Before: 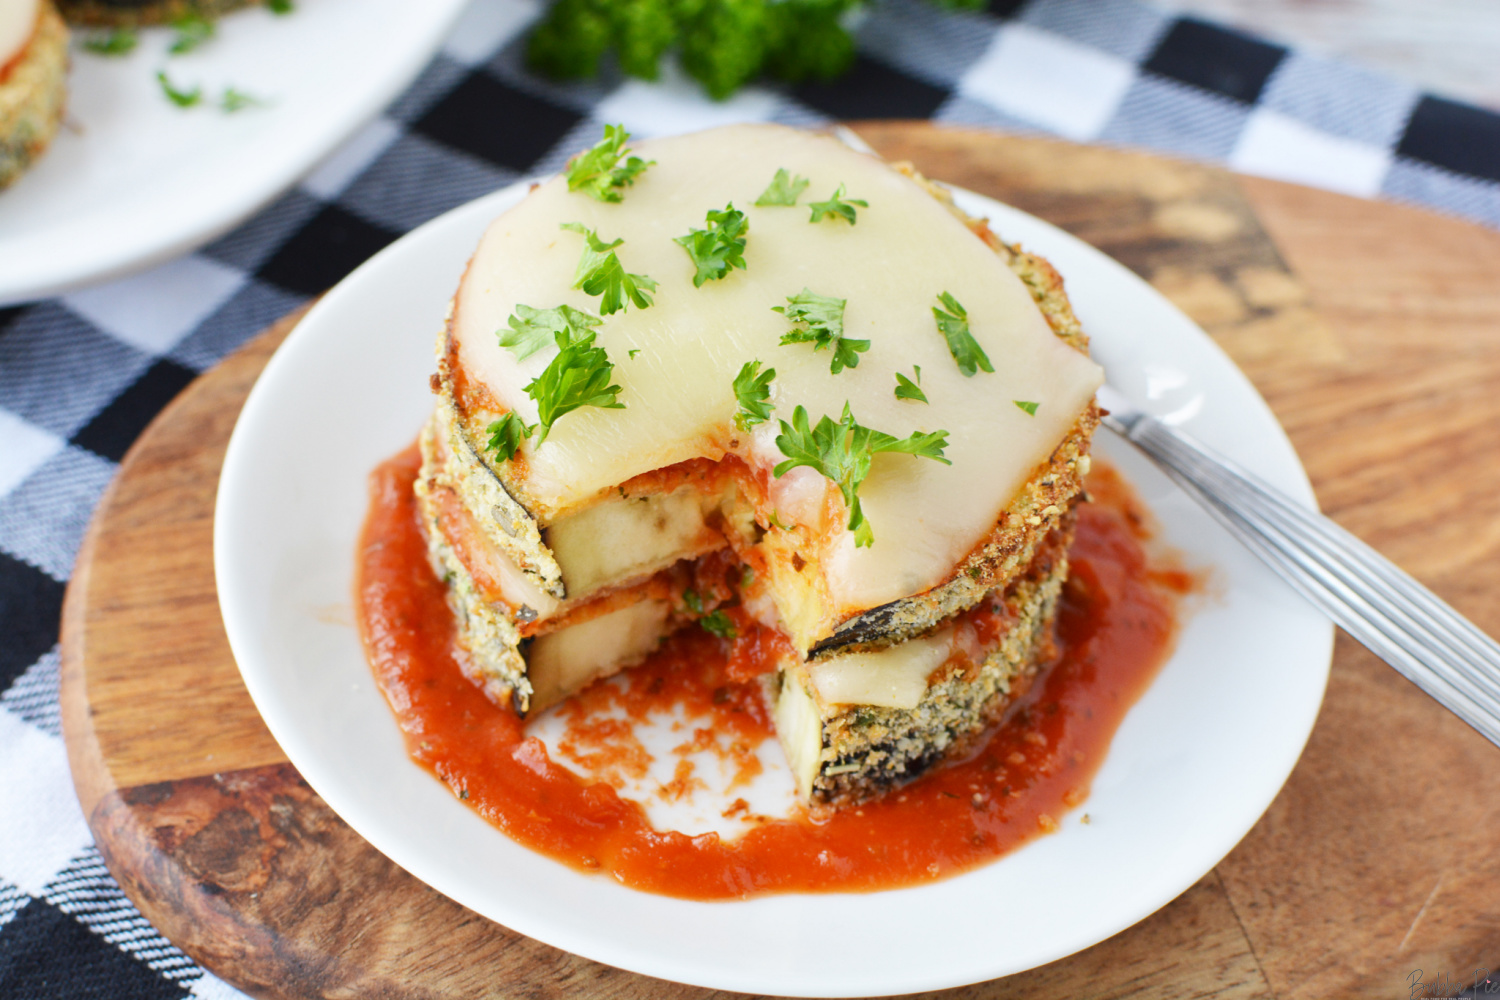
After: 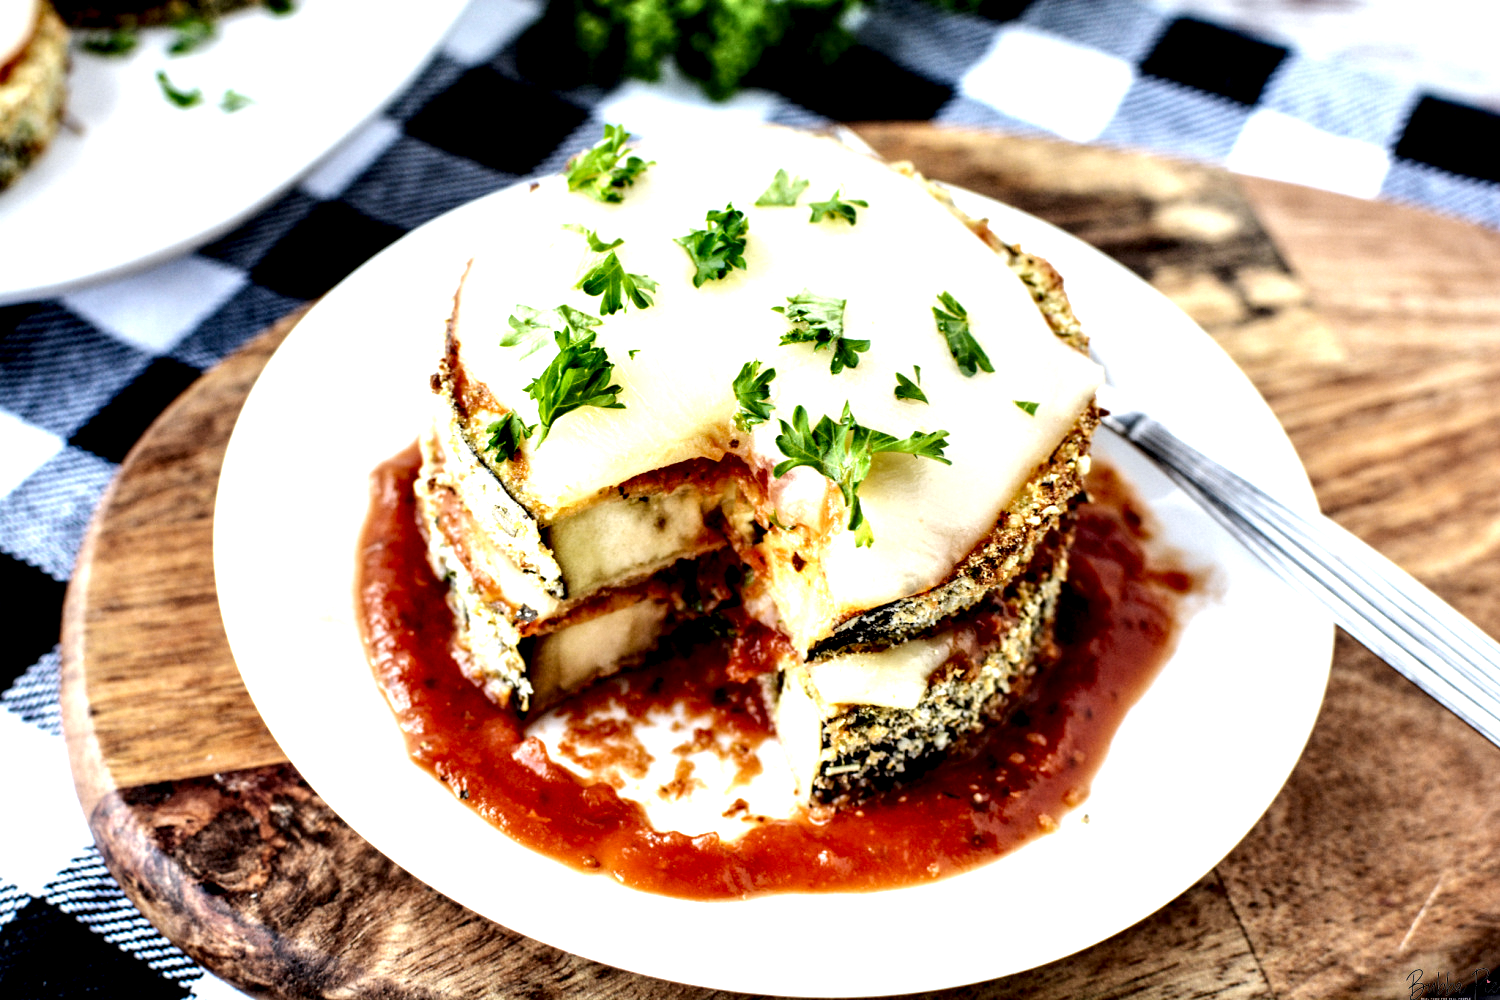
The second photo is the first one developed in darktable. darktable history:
local contrast: shadows 185%, detail 225%
color balance: input saturation 99%
tone equalizer: -8 EV -0.75 EV, -7 EV -0.7 EV, -6 EV -0.6 EV, -5 EV -0.4 EV, -3 EV 0.4 EV, -2 EV 0.6 EV, -1 EV 0.7 EV, +0 EV 0.75 EV, edges refinement/feathering 500, mask exposure compensation -1.57 EV, preserve details no
white balance: red 0.98, blue 1.034
